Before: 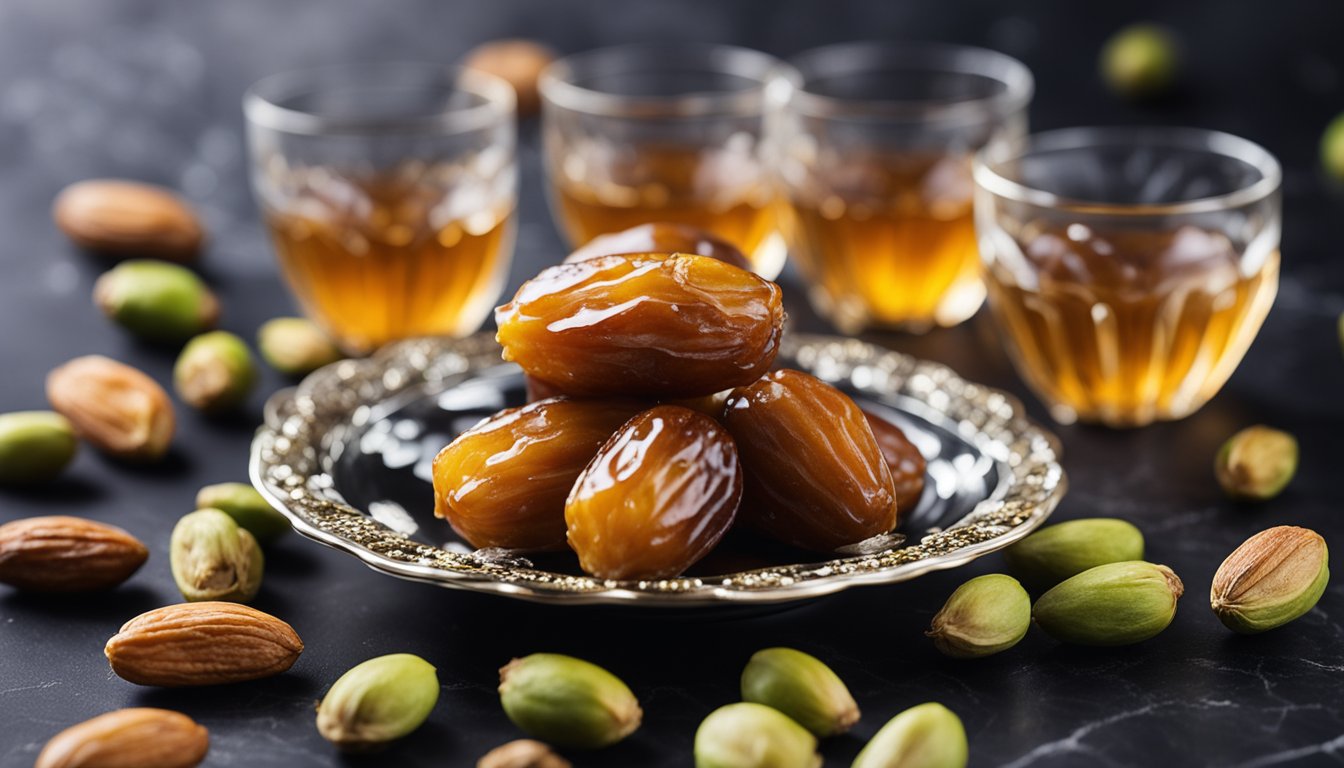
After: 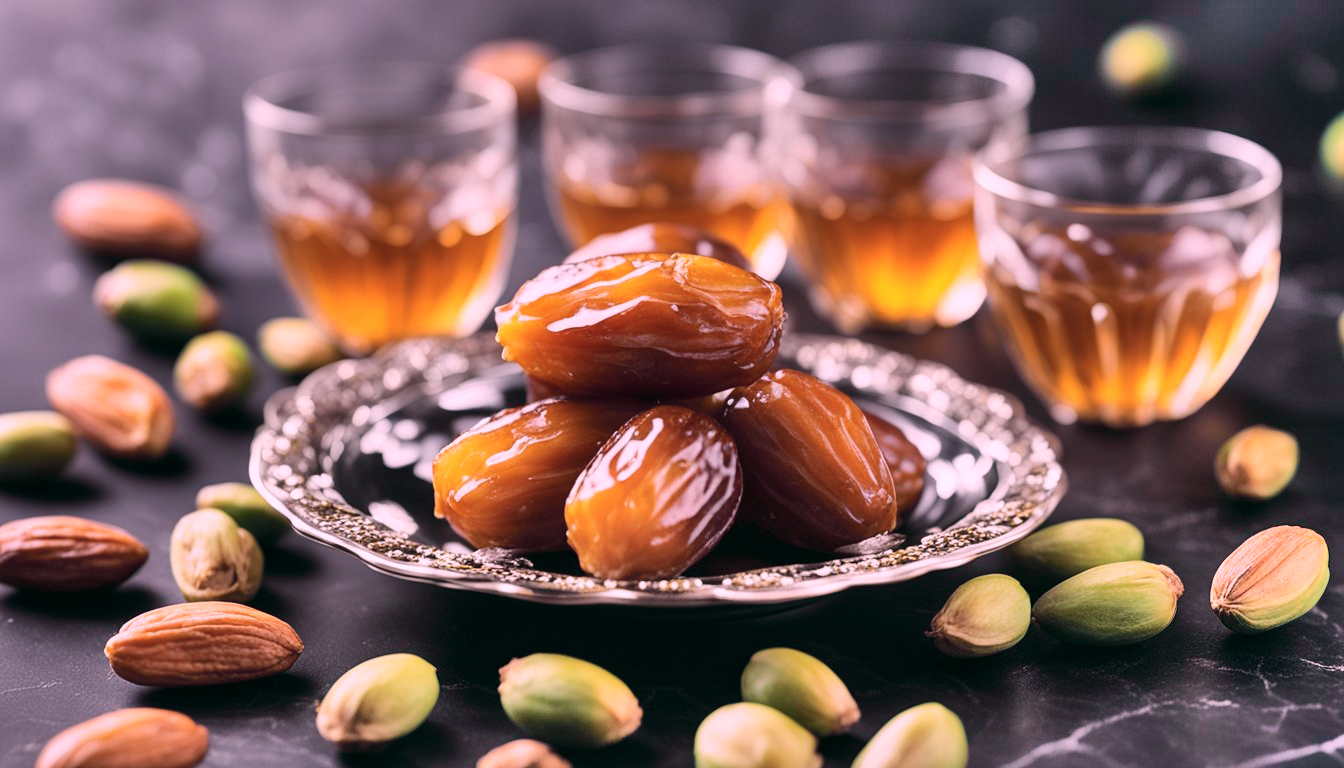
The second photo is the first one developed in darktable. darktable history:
white balance: red 1.188, blue 1.11
tone curve: curves: ch0 [(0, 0) (0.822, 0.825) (0.994, 0.955)]; ch1 [(0, 0) (0.226, 0.261) (0.383, 0.397) (0.46, 0.46) (0.498, 0.479) (0.524, 0.523) (0.578, 0.575) (1, 1)]; ch2 [(0, 0) (0.438, 0.456) (0.5, 0.498) (0.547, 0.515) (0.597, 0.58) (0.629, 0.603) (1, 1)], color space Lab, independent channels, preserve colors none
shadows and highlights: shadows 75, highlights -25, soften with gaussian
